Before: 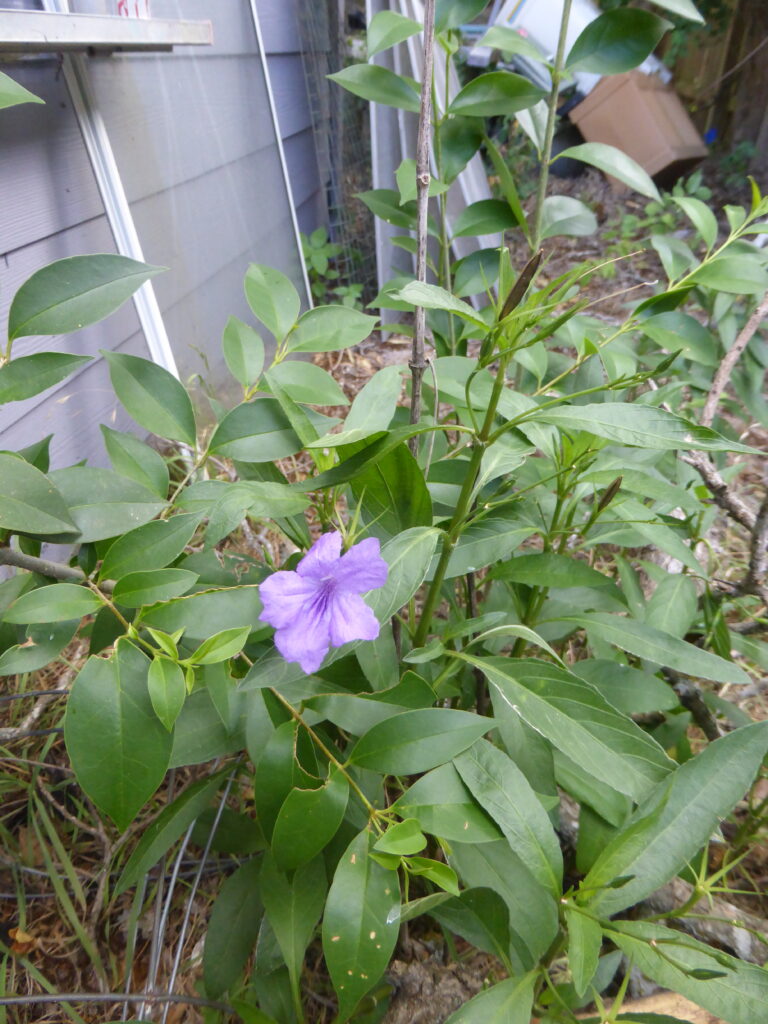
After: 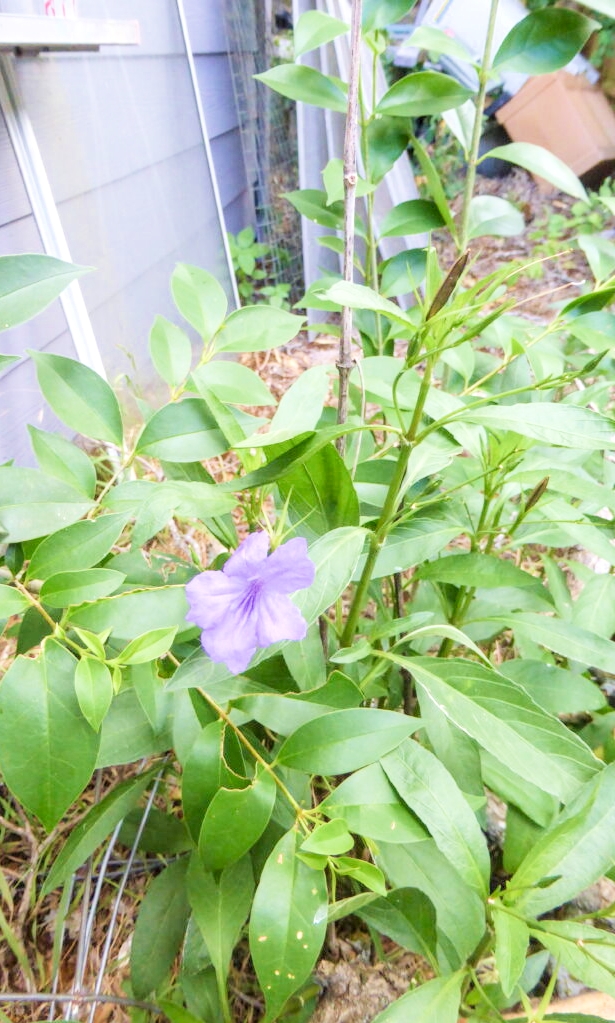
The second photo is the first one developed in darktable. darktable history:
crop and rotate: left 9.597%, right 10.195%
filmic rgb: black relative exposure -7.65 EV, white relative exposure 4.56 EV, hardness 3.61
velvia: strength 30%
exposure: black level correction 0.001, exposure 1.735 EV, compensate highlight preservation false
local contrast: on, module defaults
